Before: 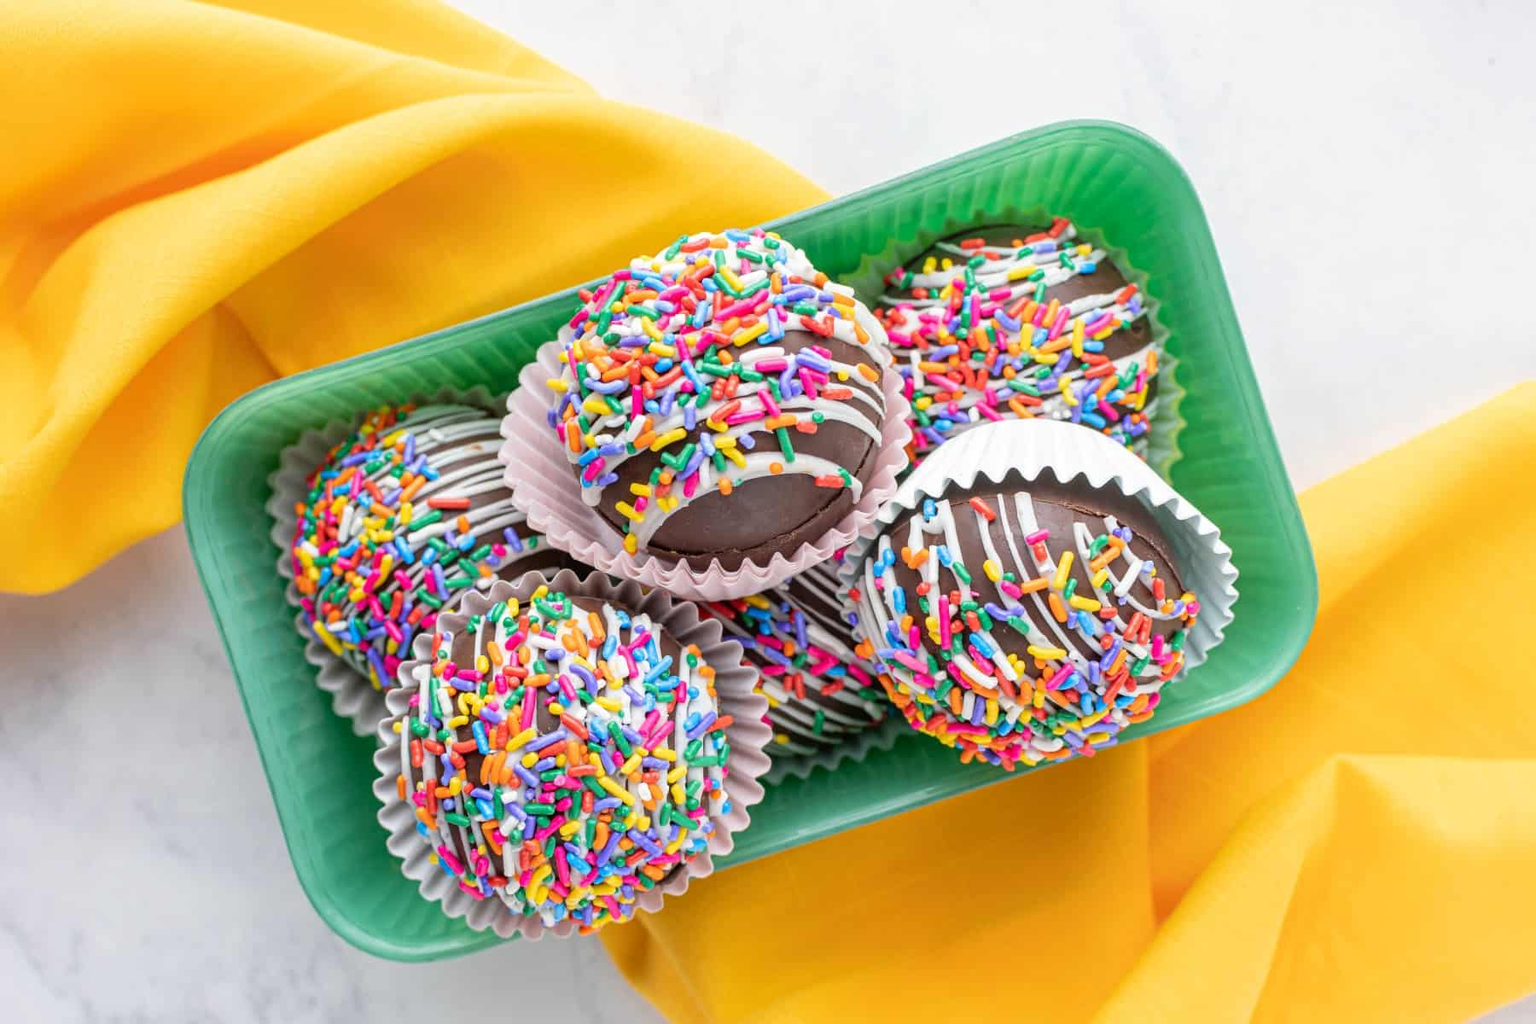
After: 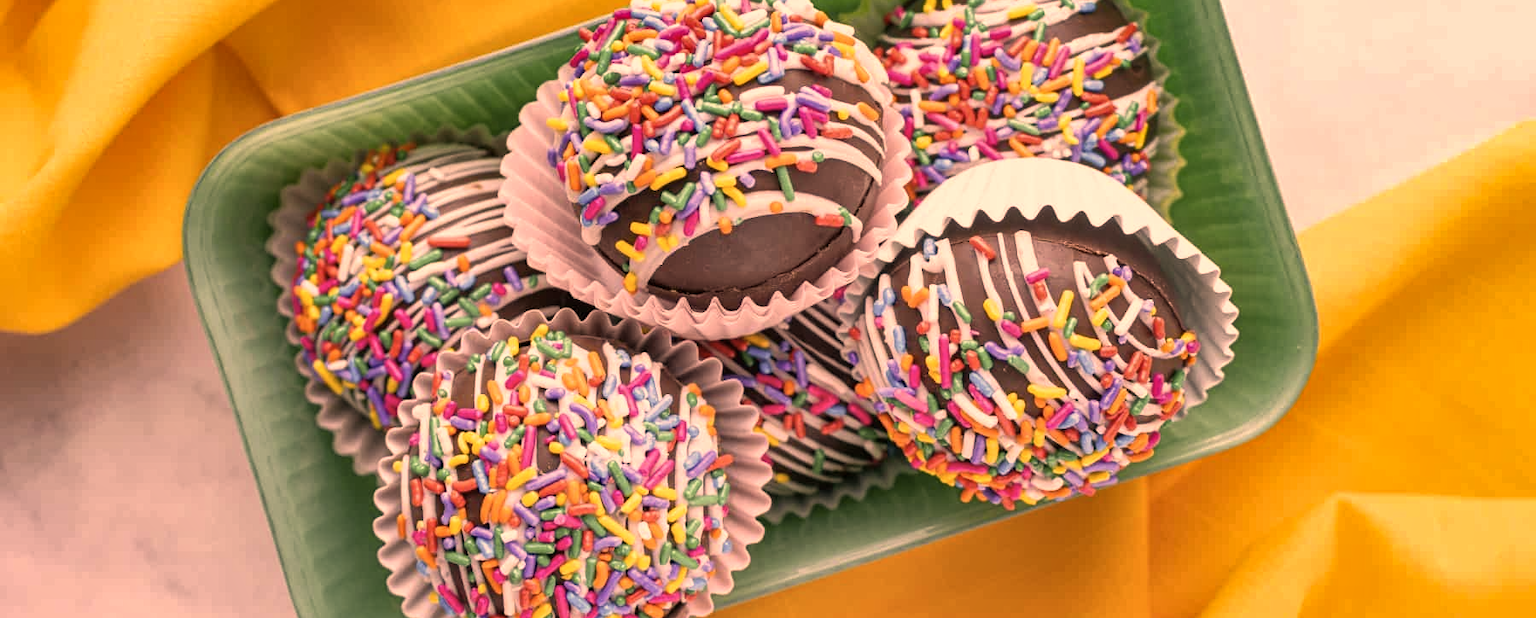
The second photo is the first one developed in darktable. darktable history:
color correction: highlights a* 39.92, highlights b* 39.74, saturation 0.692
shadows and highlights: radius 170.76, shadows 26.12, white point adjustment 3, highlights -68.44, soften with gaussian
crop and rotate: top 25.57%, bottom 13.994%
